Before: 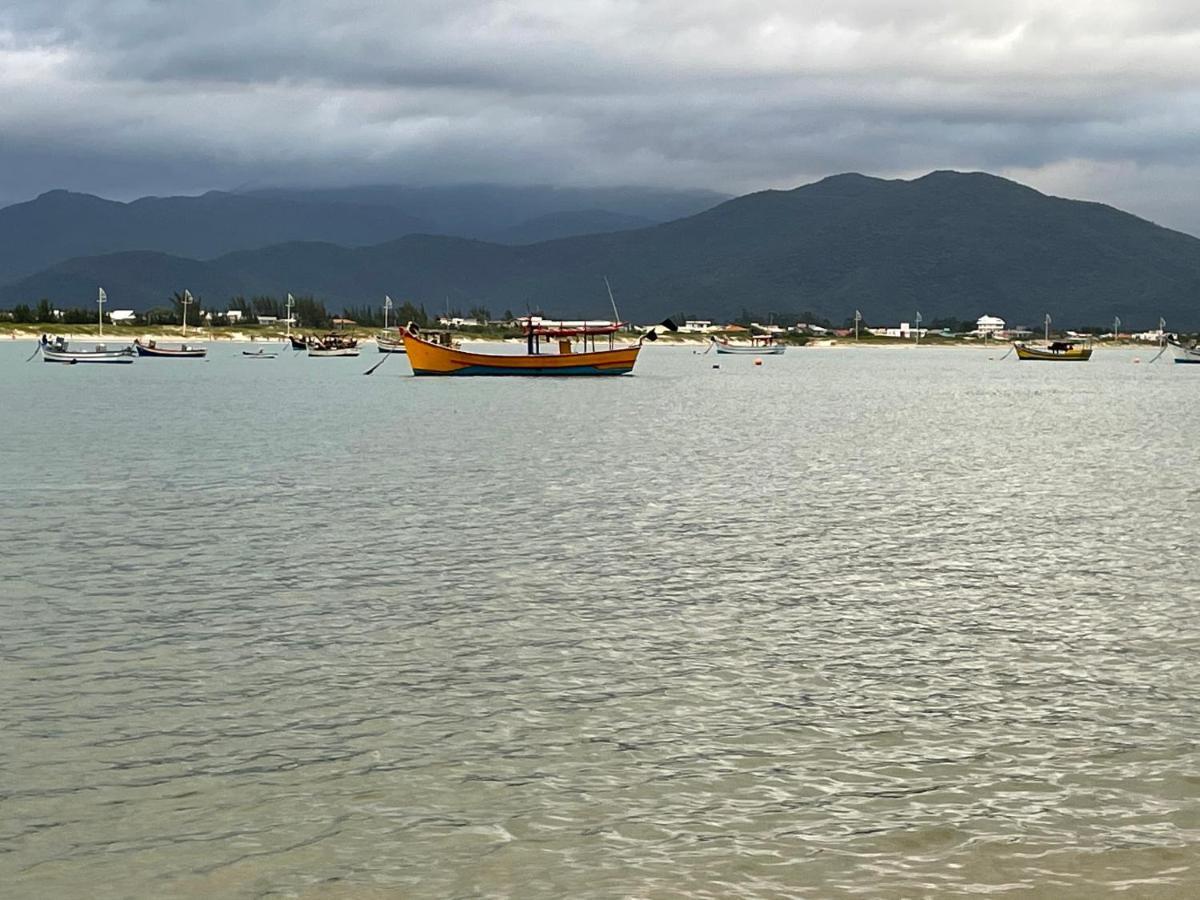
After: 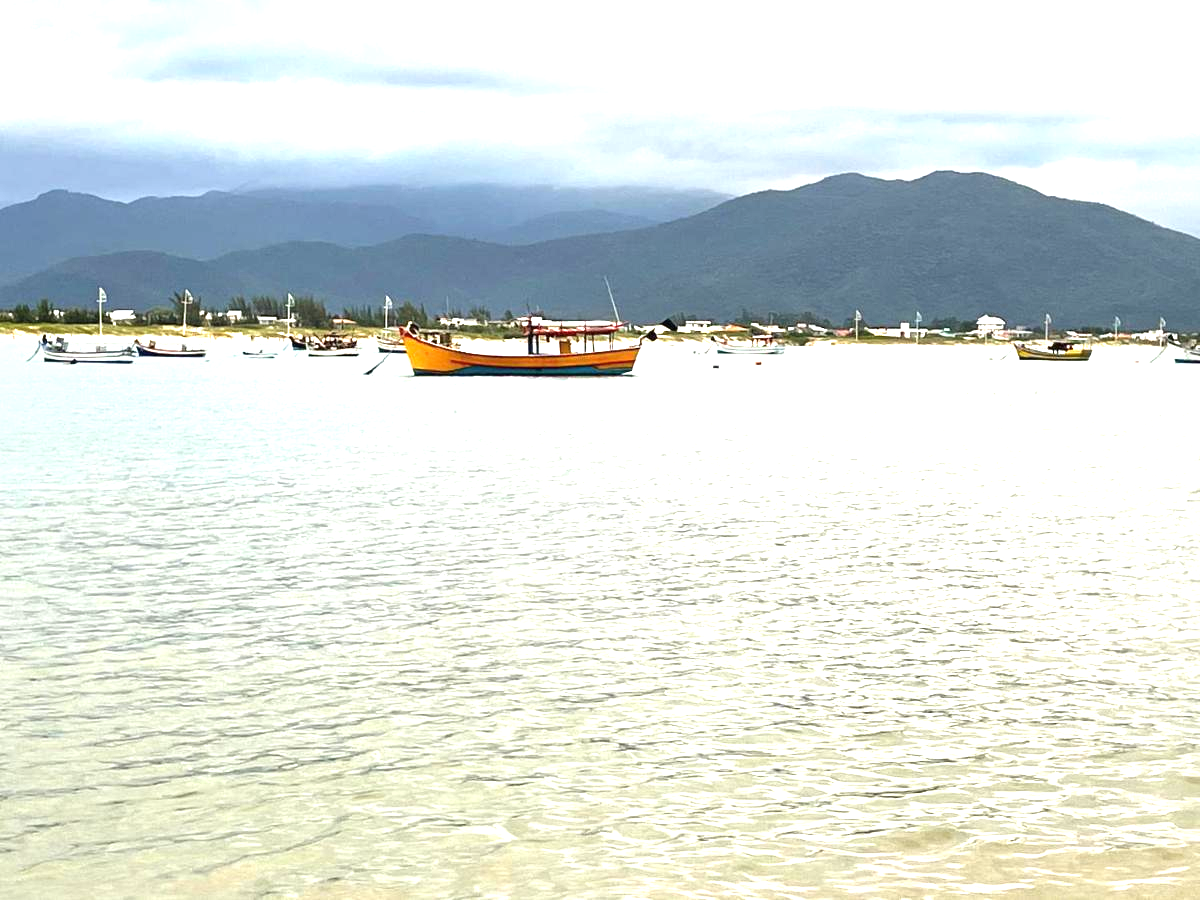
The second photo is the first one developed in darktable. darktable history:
exposure: black level correction 0, exposure 1.604 EV, compensate highlight preservation false
